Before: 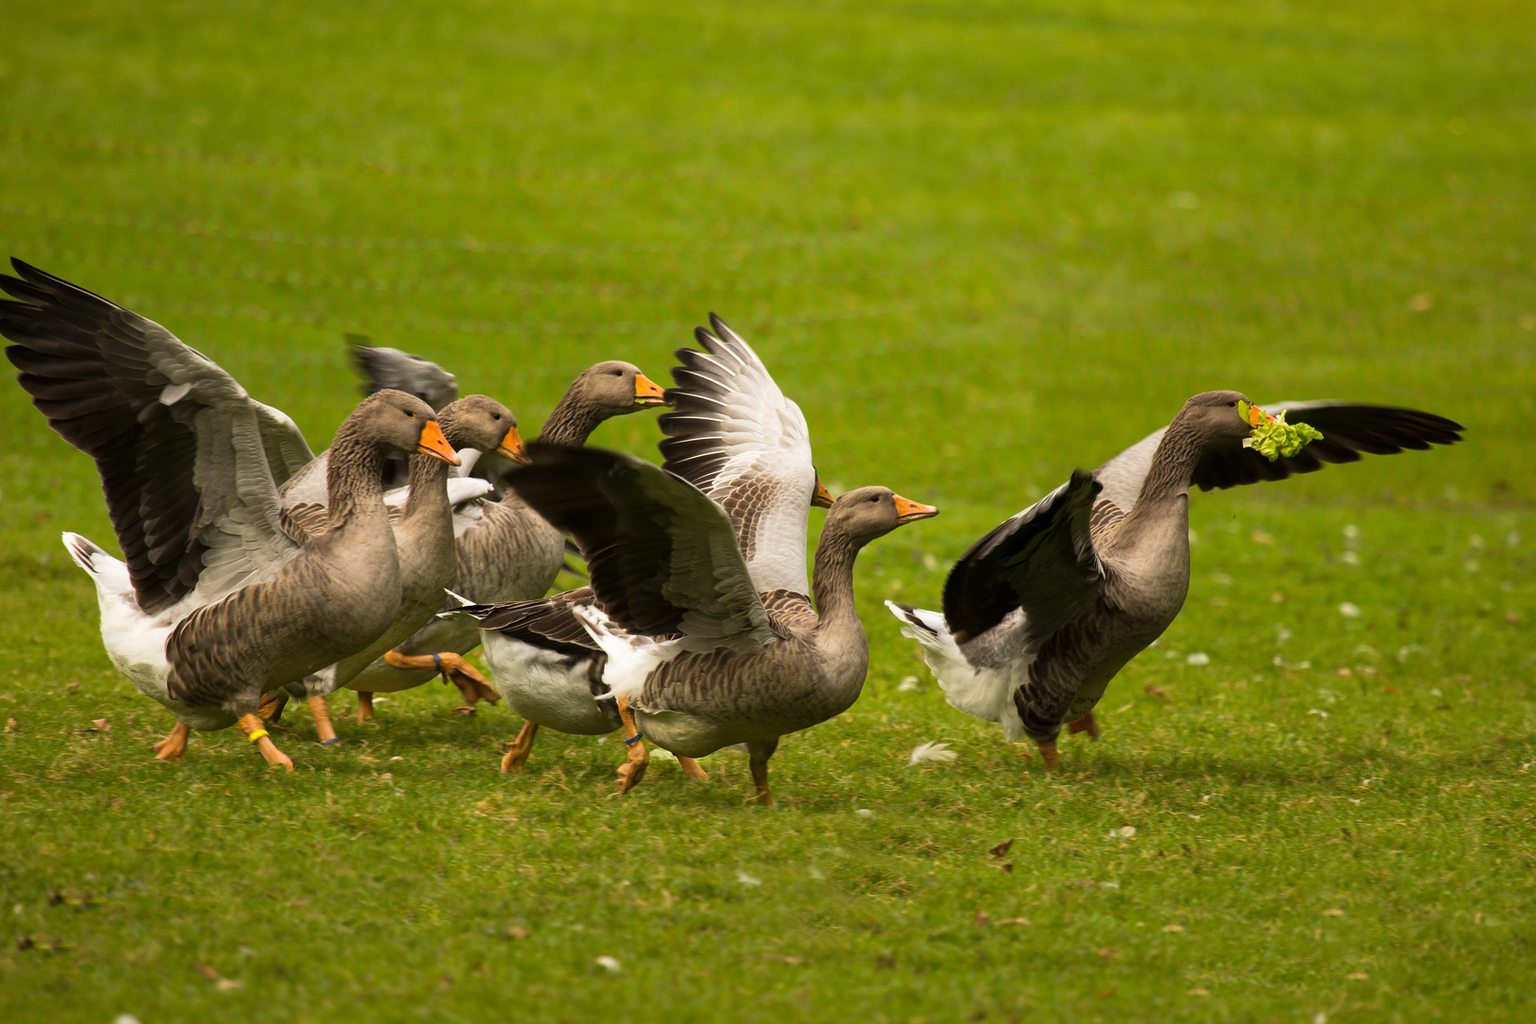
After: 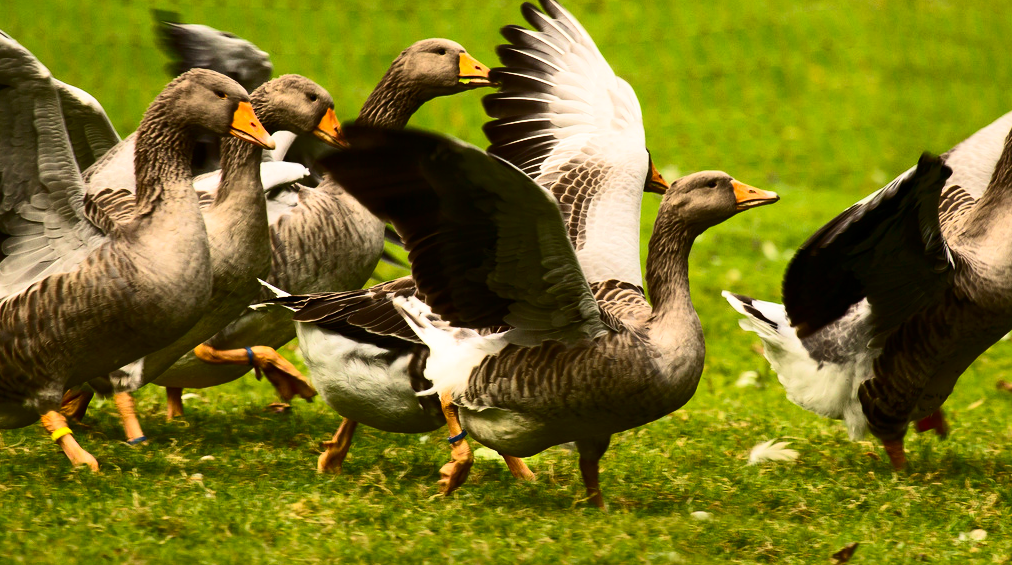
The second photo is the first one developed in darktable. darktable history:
crop: left 13.049%, top 31.703%, right 24.454%, bottom 15.969%
contrast brightness saturation: contrast 0.408, brightness 0.05, saturation 0.251
exposure: compensate exposure bias true, compensate highlight preservation false
shadows and highlights: low approximation 0.01, soften with gaussian
